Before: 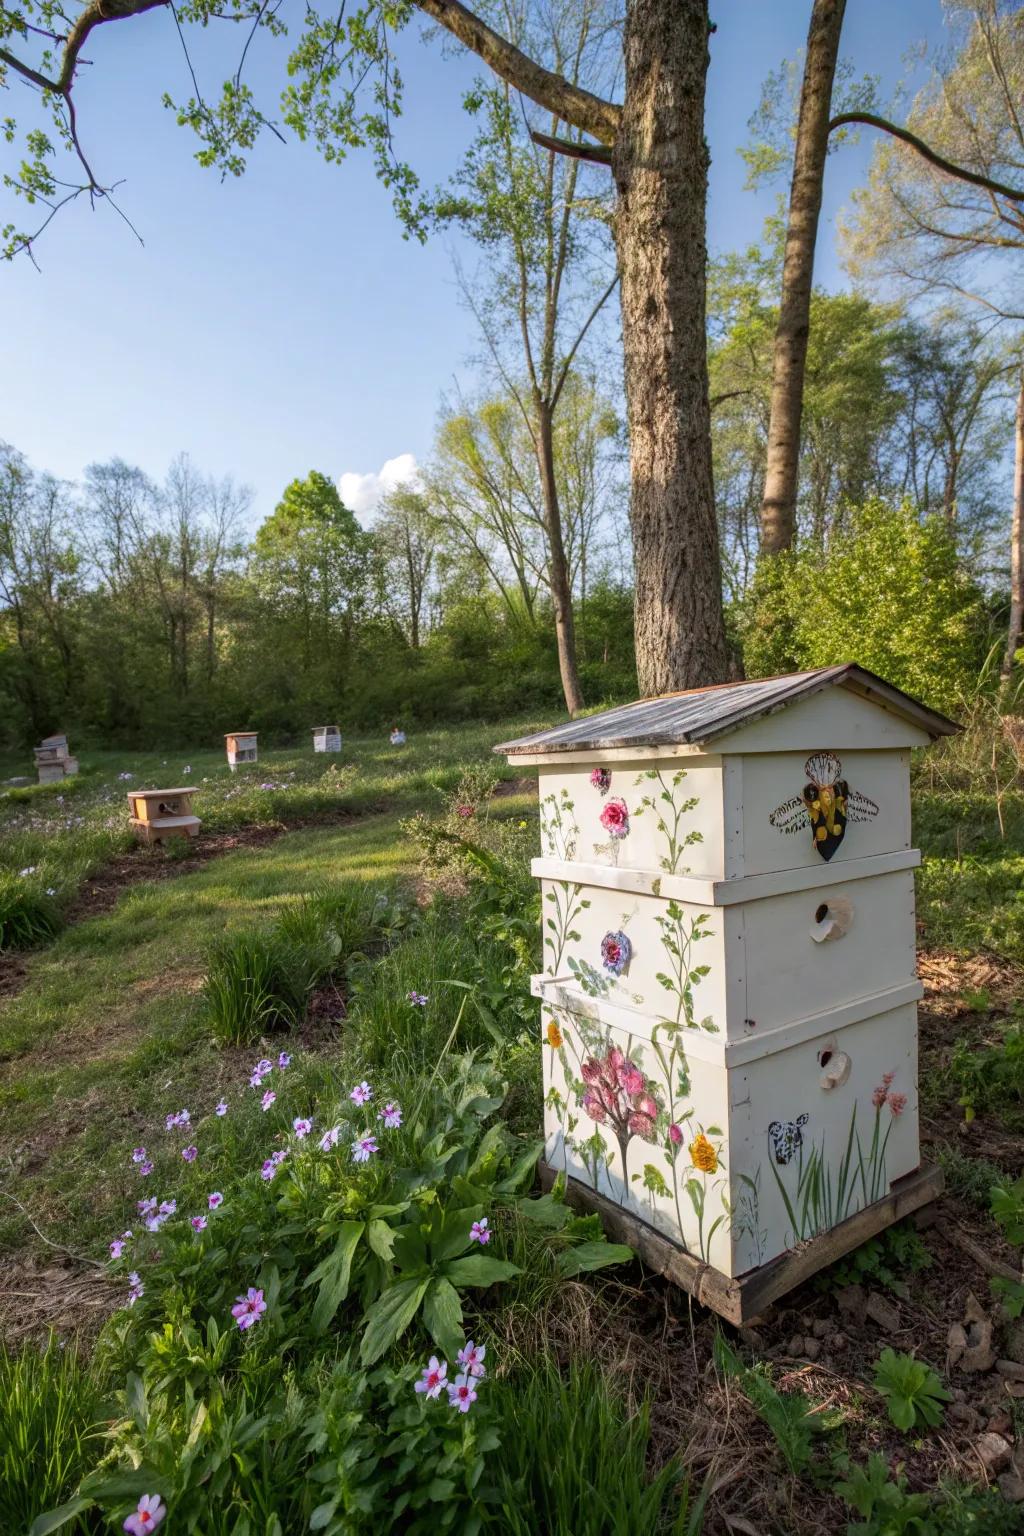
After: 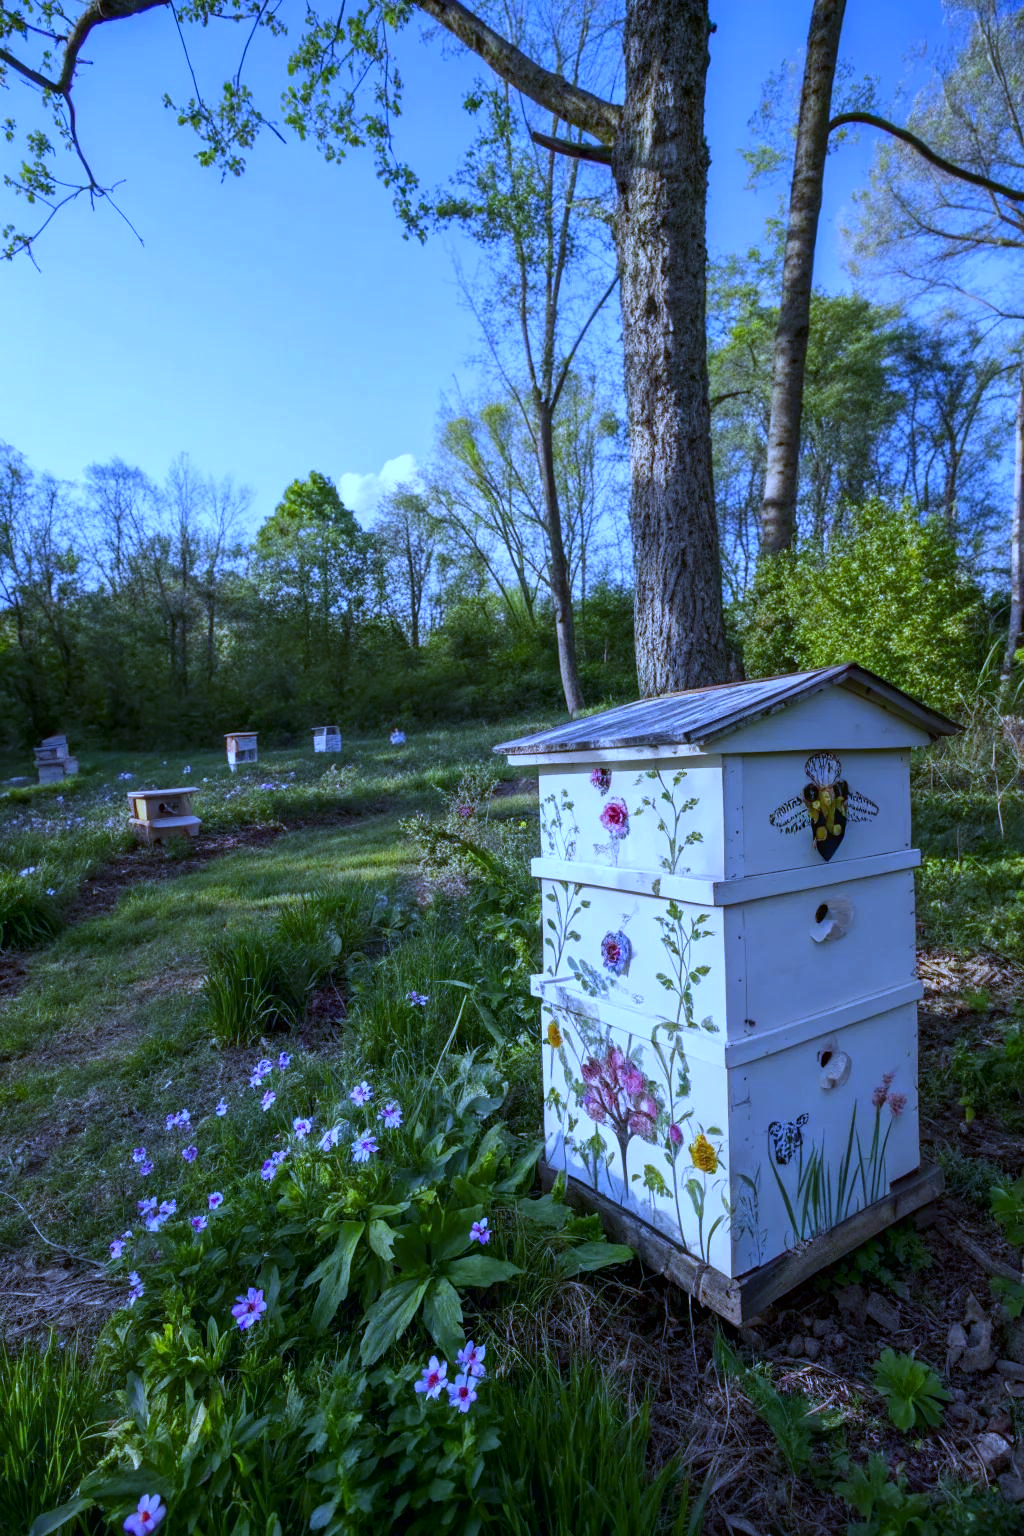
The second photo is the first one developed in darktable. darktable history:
white balance: red 0.766, blue 1.537
contrast brightness saturation: brightness -0.09
